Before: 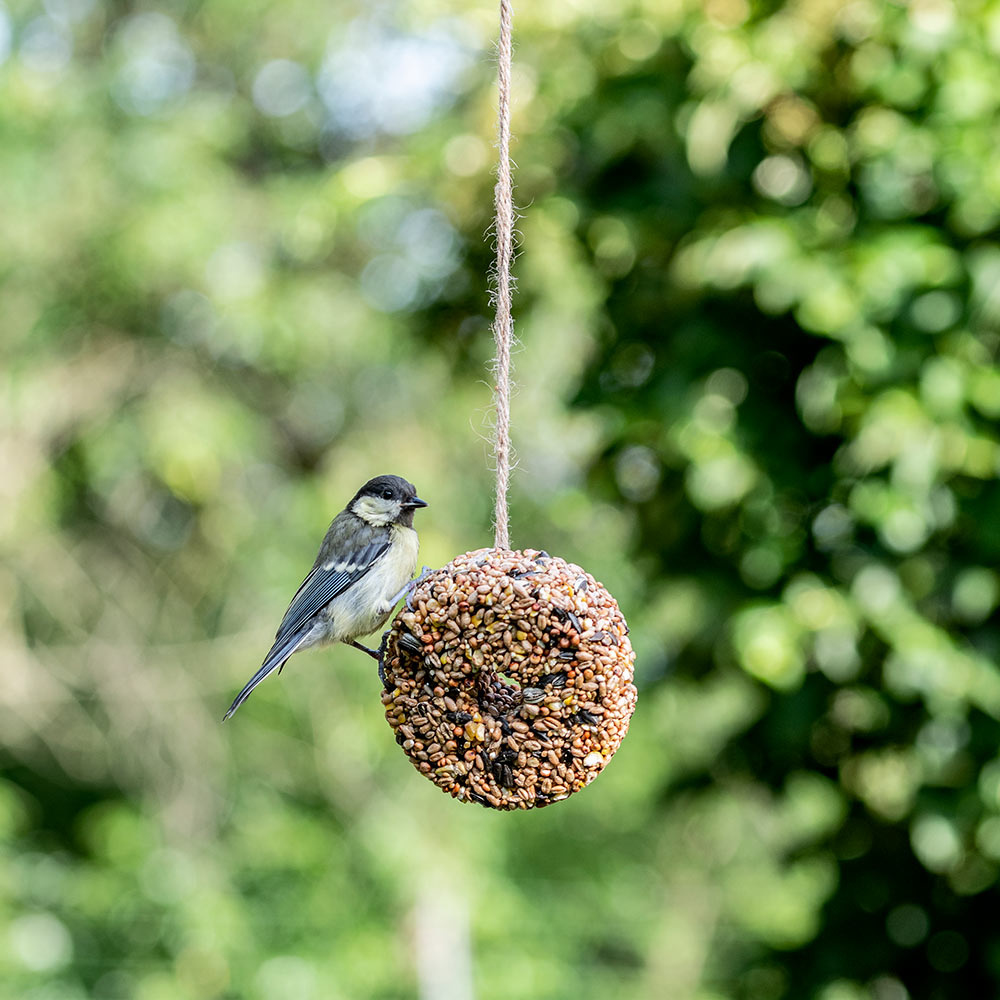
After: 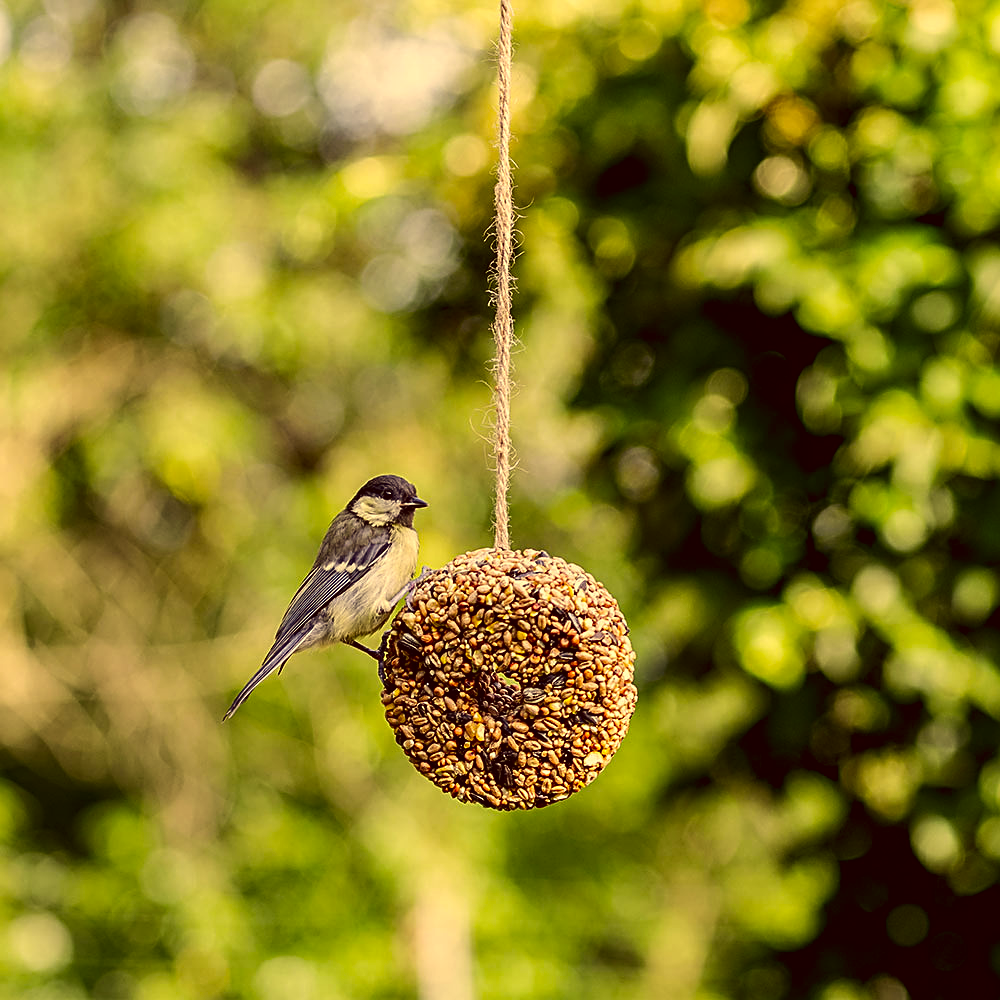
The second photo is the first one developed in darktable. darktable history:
color correction: highlights a* 10.12, highlights b* 39.04, shadows a* 14.62, shadows b* 3.37
contrast brightness saturation: contrast 0.07, brightness -0.13, saturation 0.06
sharpen: on, module defaults
